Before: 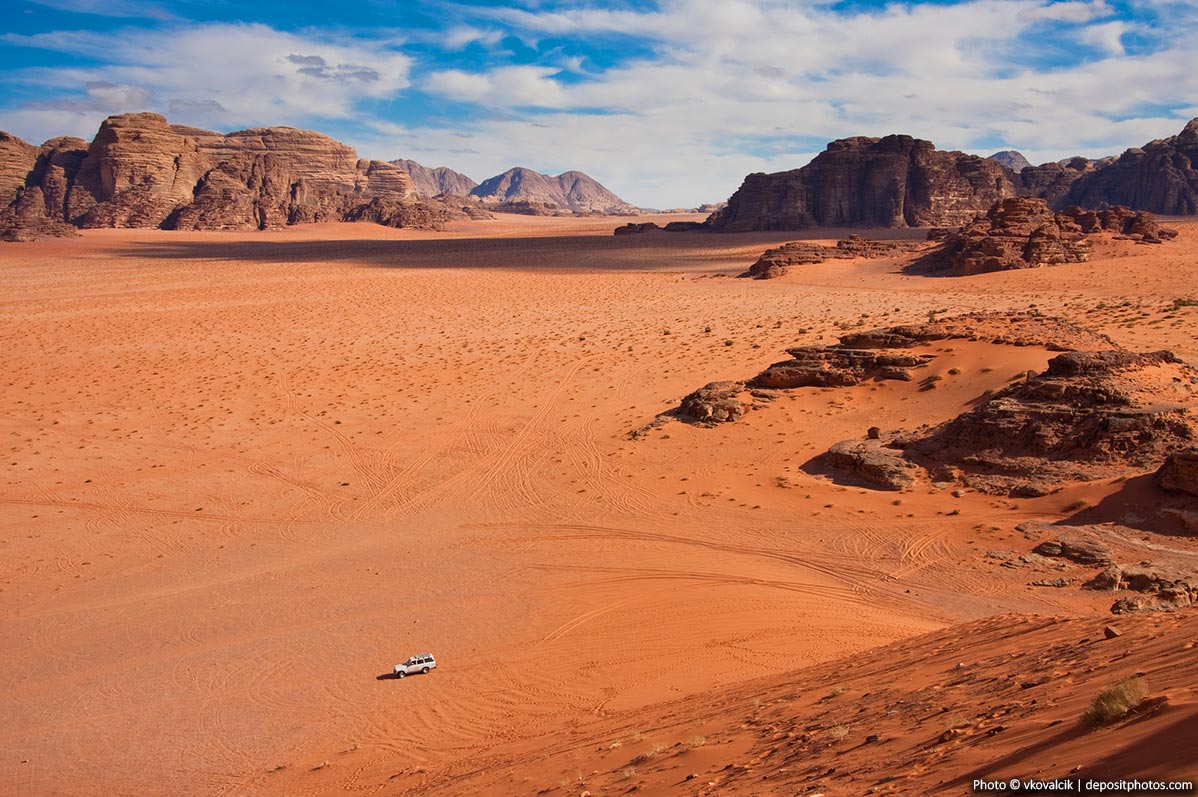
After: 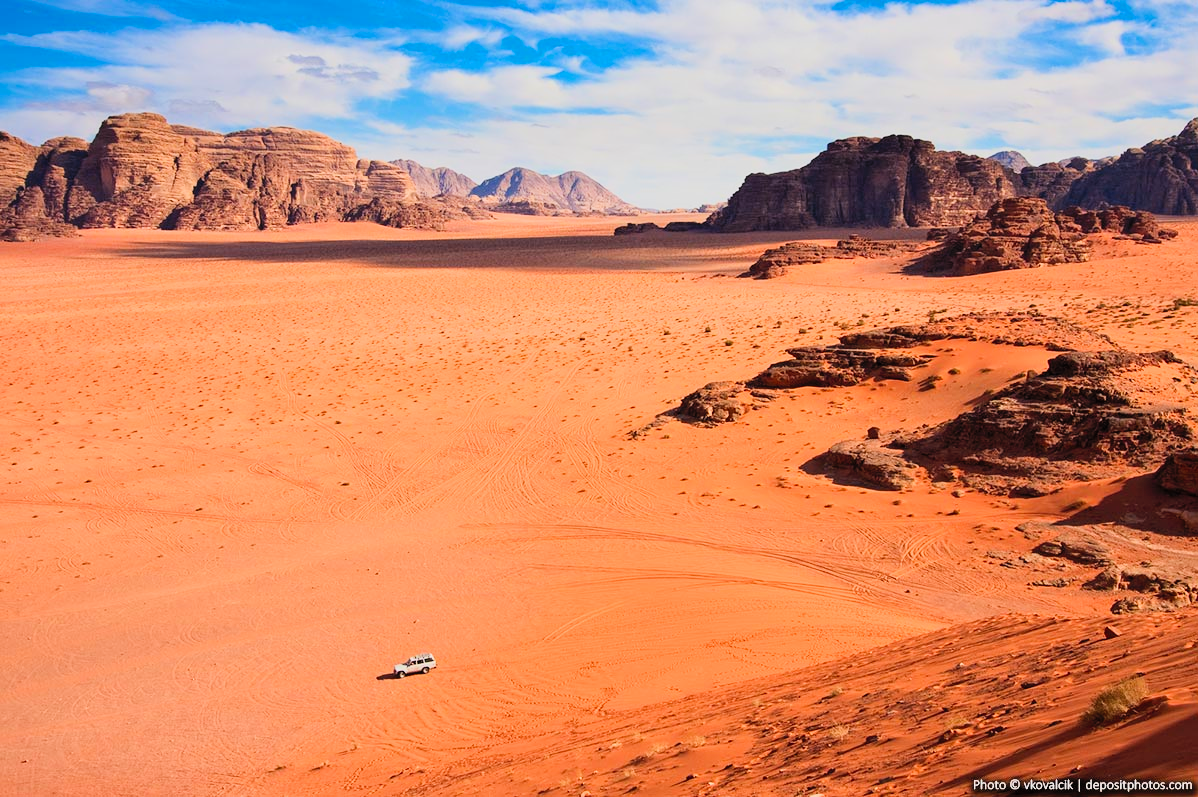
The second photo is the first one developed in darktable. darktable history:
filmic rgb: black relative exposure -7.65 EV, white relative exposure 4.56 EV, hardness 3.61
contrast brightness saturation: contrast 0.24, brightness 0.26, saturation 0.39
